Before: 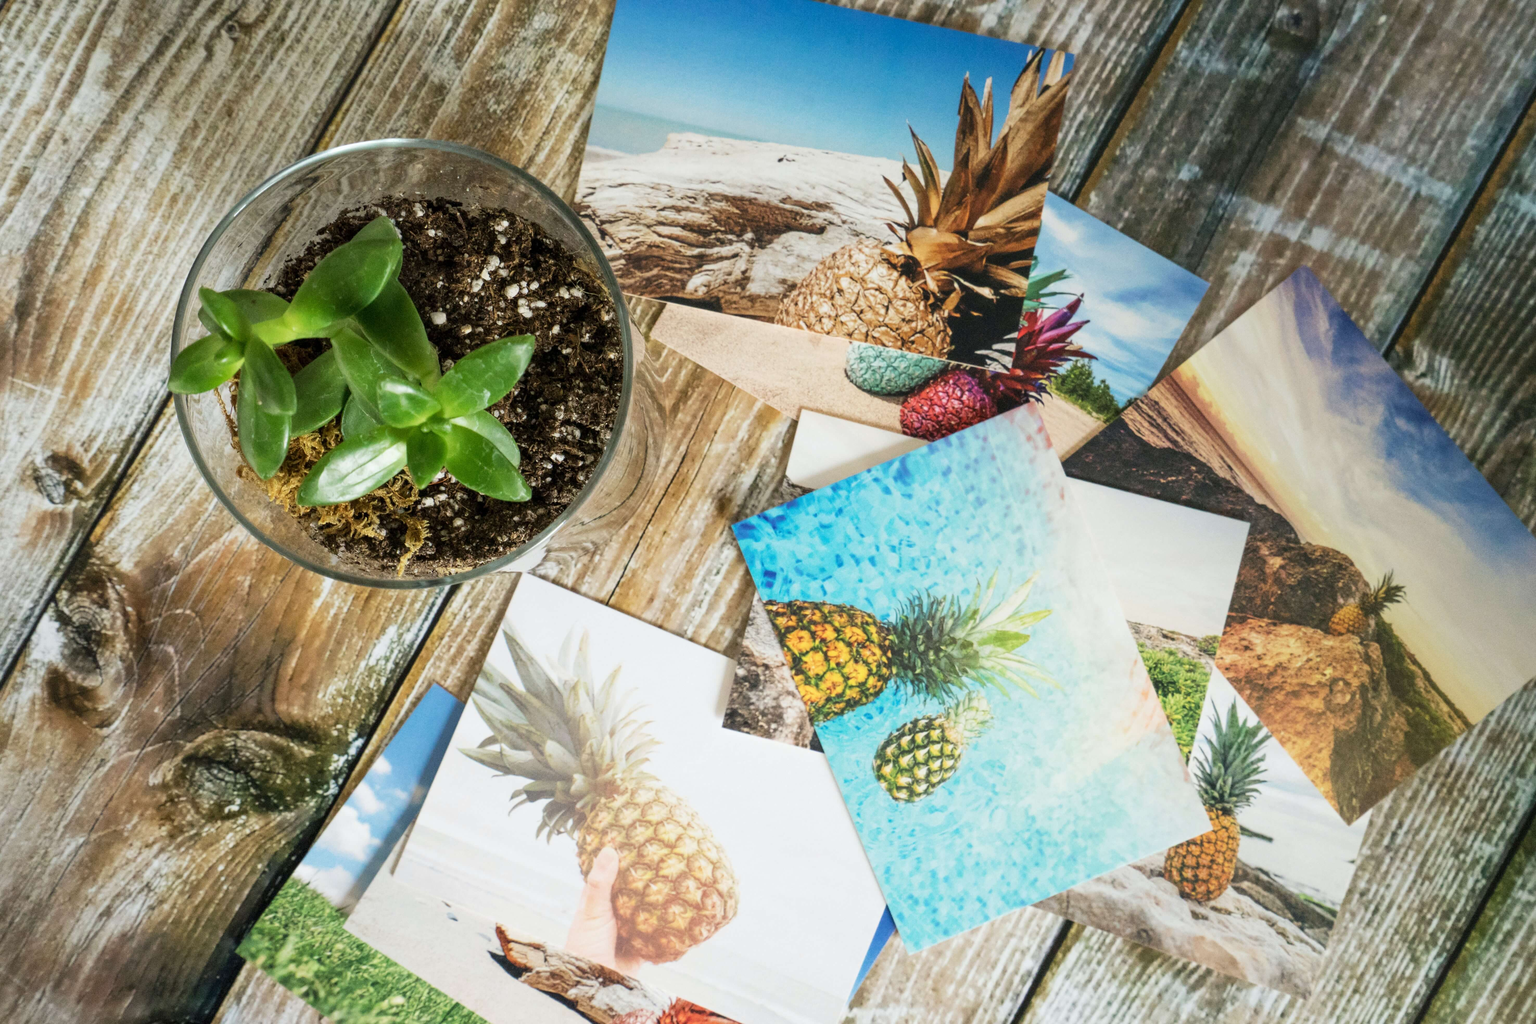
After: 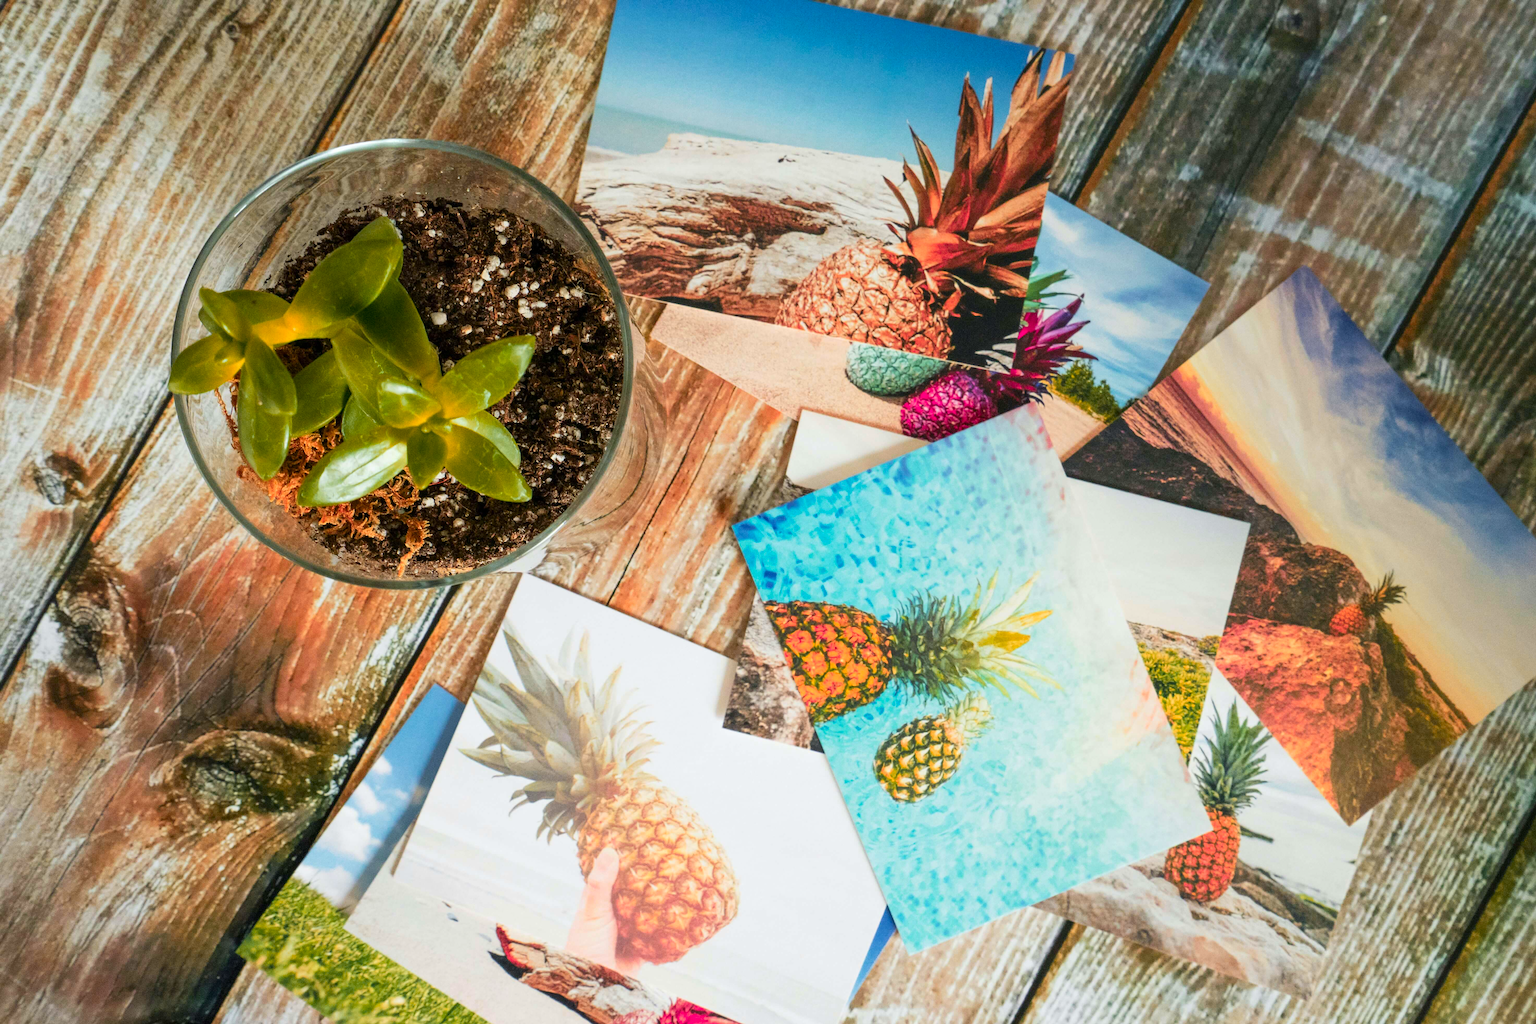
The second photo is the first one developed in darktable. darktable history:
color zones: curves: ch1 [(0.24, 0.634) (0.75, 0.5)]; ch2 [(0.253, 0.437) (0.745, 0.491)], mix 102.12%
sharpen: amount 0.2
